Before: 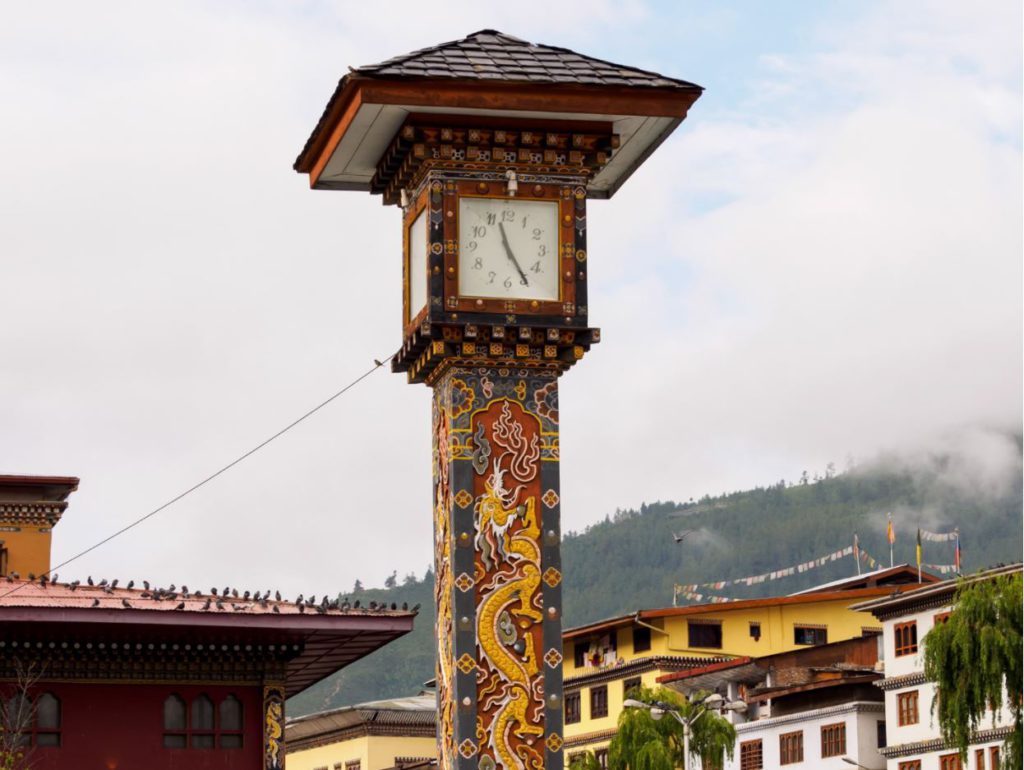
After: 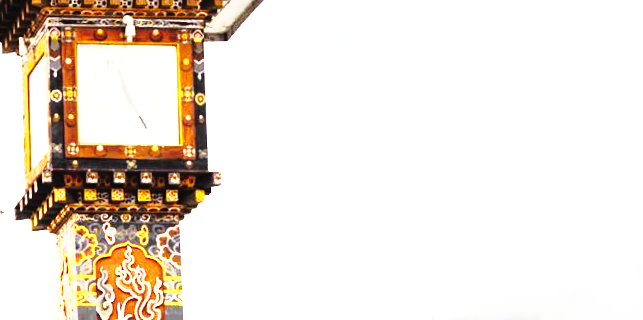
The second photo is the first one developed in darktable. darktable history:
local contrast: mode bilateral grid, contrast 20, coarseness 50, detail 132%, midtone range 0.2
base curve: curves: ch0 [(0, 0) (0.028, 0.03) (0.121, 0.232) (0.46, 0.748) (0.859, 0.968) (1, 1)], preserve colors none
crop: left 36.005%, top 18.293%, right 0.31%, bottom 38.444%
rgb curve: curves: ch0 [(0, 0) (0.21, 0.15) (0.24, 0.21) (0.5, 0.75) (0.75, 0.96) (0.89, 0.99) (1, 1)]; ch1 [(0, 0.02) (0.21, 0.13) (0.25, 0.2) (0.5, 0.67) (0.75, 0.9) (0.89, 0.97) (1, 1)]; ch2 [(0, 0.02) (0.21, 0.13) (0.25, 0.2) (0.5, 0.67) (0.75, 0.9) (0.89, 0.97) (1, 1)], compensate middle gray true
exposure: black level correction 0, exposure 0.9 EV, compensate highlight preservation false
tone curve: curves: ch0 [(0, 0) (0.003, 0.024) (0.011, 0.029) (0.025, 0.044) (0.044, 0.072) (0.069, 0.104) (0.1, 0.131) (0.136, 0.159) (0.177, 0.191) (0.224, 0.245) (0.277, 0.298) (0.335, 0.354) (0.399, 0.428) (0.468, 0.503) (0.543, 0.596) (0.623, 0.684) (0.709, 0.781) (0.801, 0.843) (0.898, 0.946) (1, 1)], preserve colors none
rotate and perspective: rotation -1.32°, lens shift (horizontal) -0.031, crop left 0.015, crop right 0.985, crop top 0.047, crop bottom 0.982
shadows and highlights: on, module defaults
